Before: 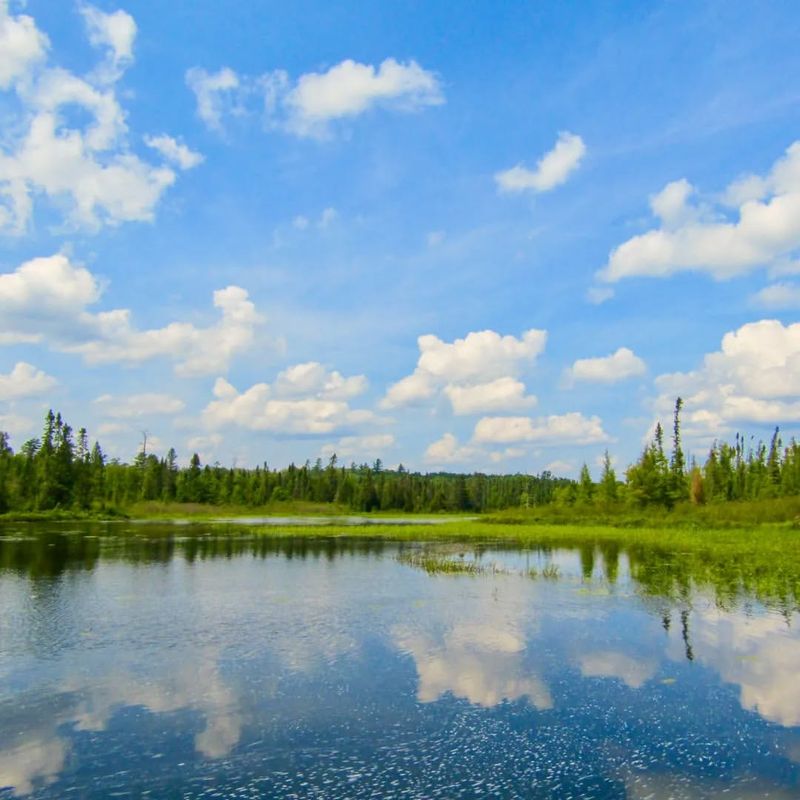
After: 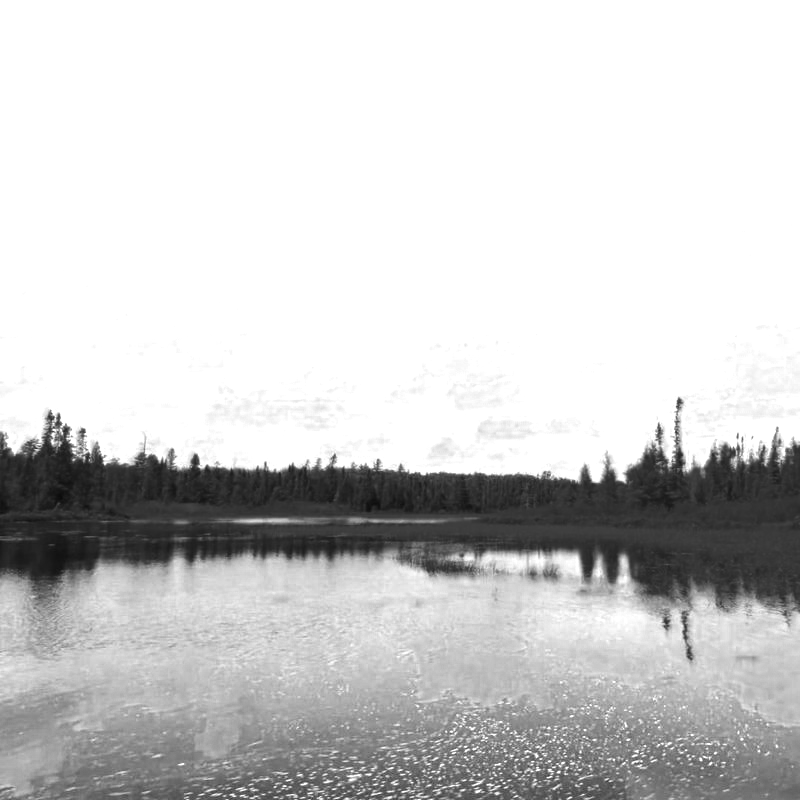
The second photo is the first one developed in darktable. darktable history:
color calibration: illuminant custom, x 0.371, y 0.383, temperature 4279.49 K
color zones: curves: ch0 [(0.287, 0.048) (0.493, 0.484) (0.737, 0.816)]; ch1 [(0, 0) (0.143, 0) (0.286, 0) (0.429, 0) (0.571, 0) (0.714, 0) (0.857, 0)]
